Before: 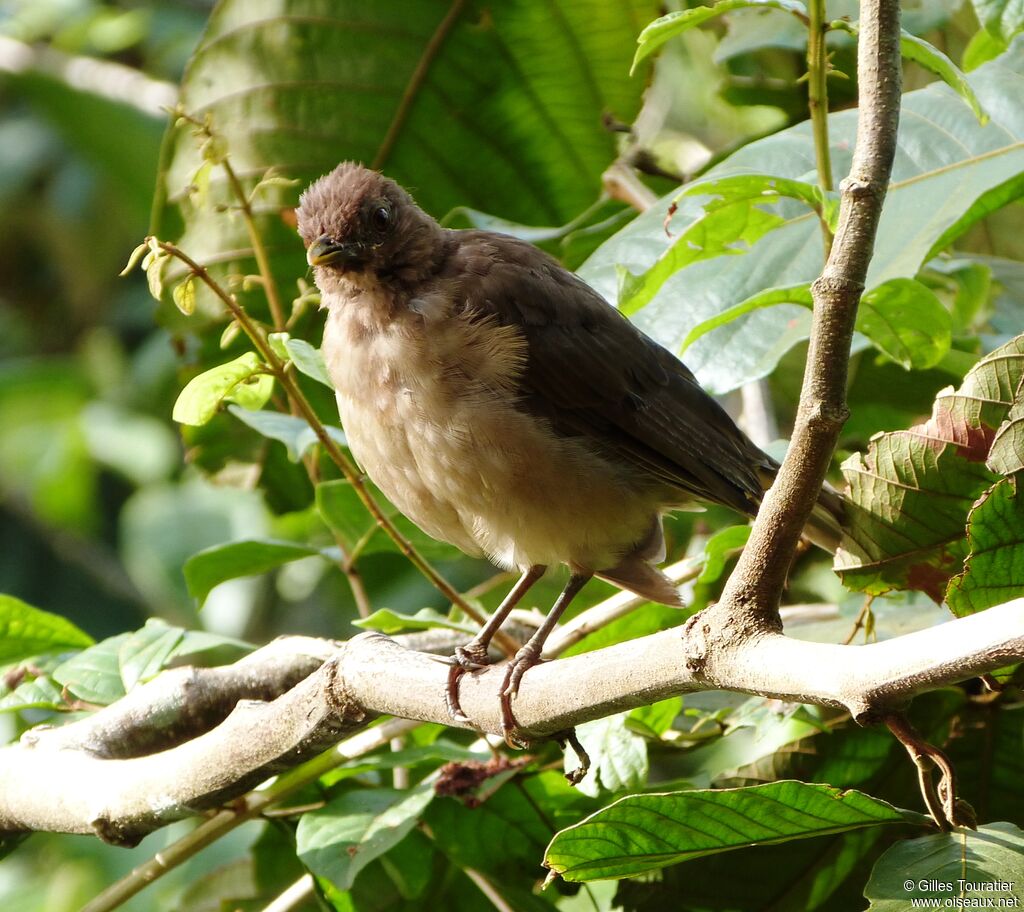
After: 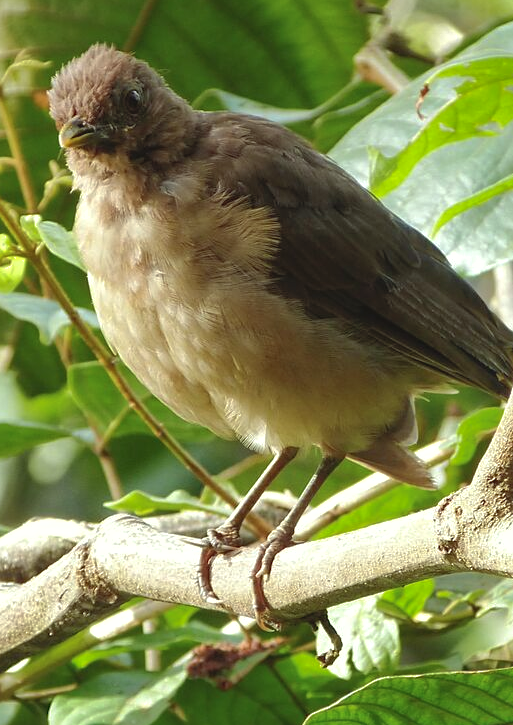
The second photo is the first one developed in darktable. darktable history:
local contrast: highlights 105%, shadows 97%, detail 119%, midtone range 0.2
exposure: exposure 0.242 EV, compensate highlight preservation false
sharpen: amount 0.218
crop and rotate: angle 0.021°, left 24.266%, top 13.021%, right 25.527%, bottom 7.444%
color correction: highlights a* -4.77, highlights b* 5.03, saturation 0.951
contrast brightness saturation: contrast -0.1, saturation -0.085
shadows and highlights: on, module defaults
